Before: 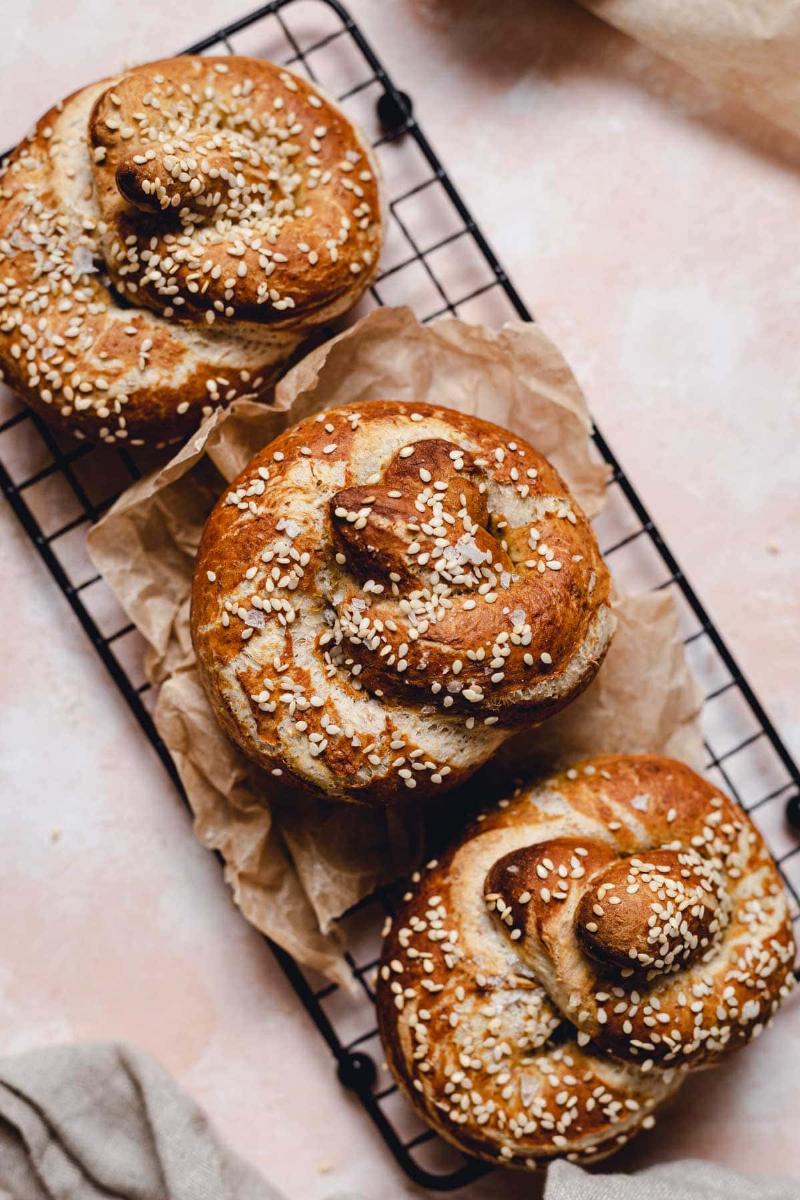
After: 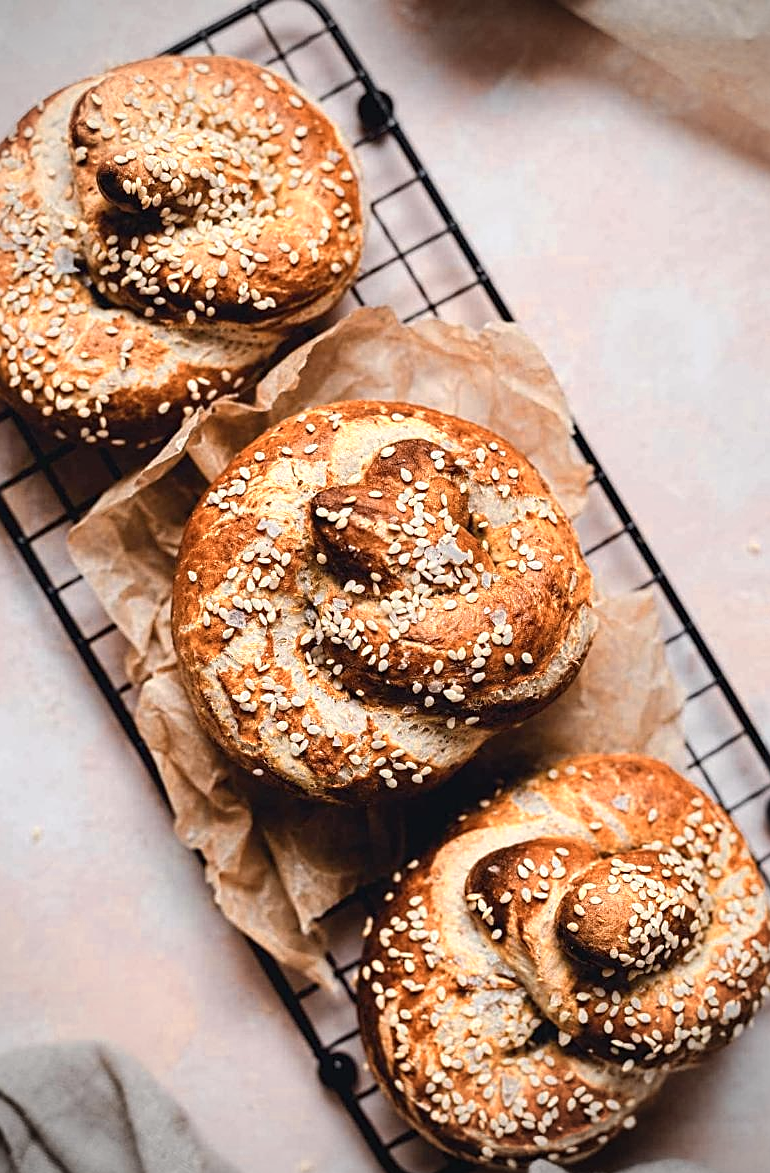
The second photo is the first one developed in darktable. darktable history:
vignetting: on, module defaults
color zones: curves: ch0 [(0.018, 0.548) (0.197, 0.654) (0.425, 0.447) (0.605, 0.658) (0.732, 0.579)]; ch1 [(0.105, 0.531) (0.224, 0.531) (0.386, 0.39) (0.618, 0.456) (0.732, 0.456) (0.956, 0.421)]; ch2 [(0.039, 0.583) (0.215, 0.465) (0.399, 0.544) (0.465, 0.548) (0.614, 0.447) (0.724, 0.43) (0.882, 0.623) (0.956, 0.632)]
crop and rotate: left 2.536%, right 1.107%, bottom 2.246%
sharpen: on, module defaults
